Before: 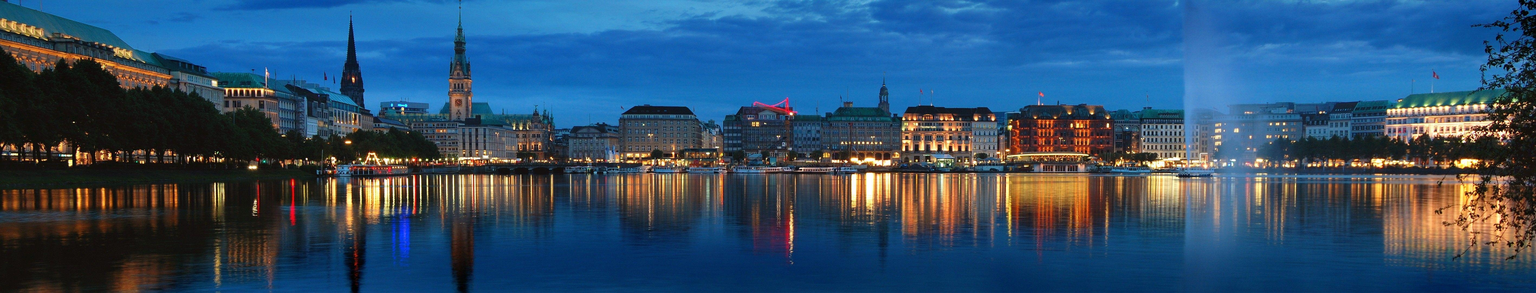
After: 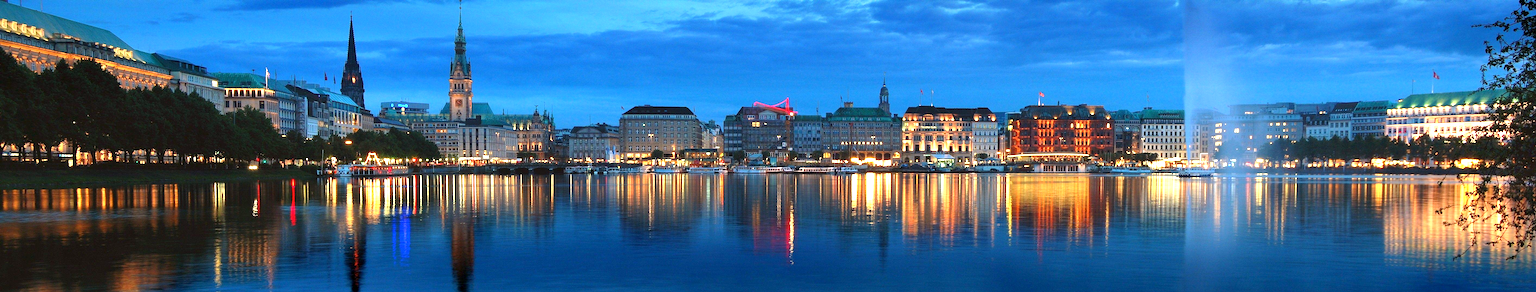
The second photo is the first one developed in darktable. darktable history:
exposure: black level correction 0.001, exposure 0.963 EV, compensate highlight preservation false
